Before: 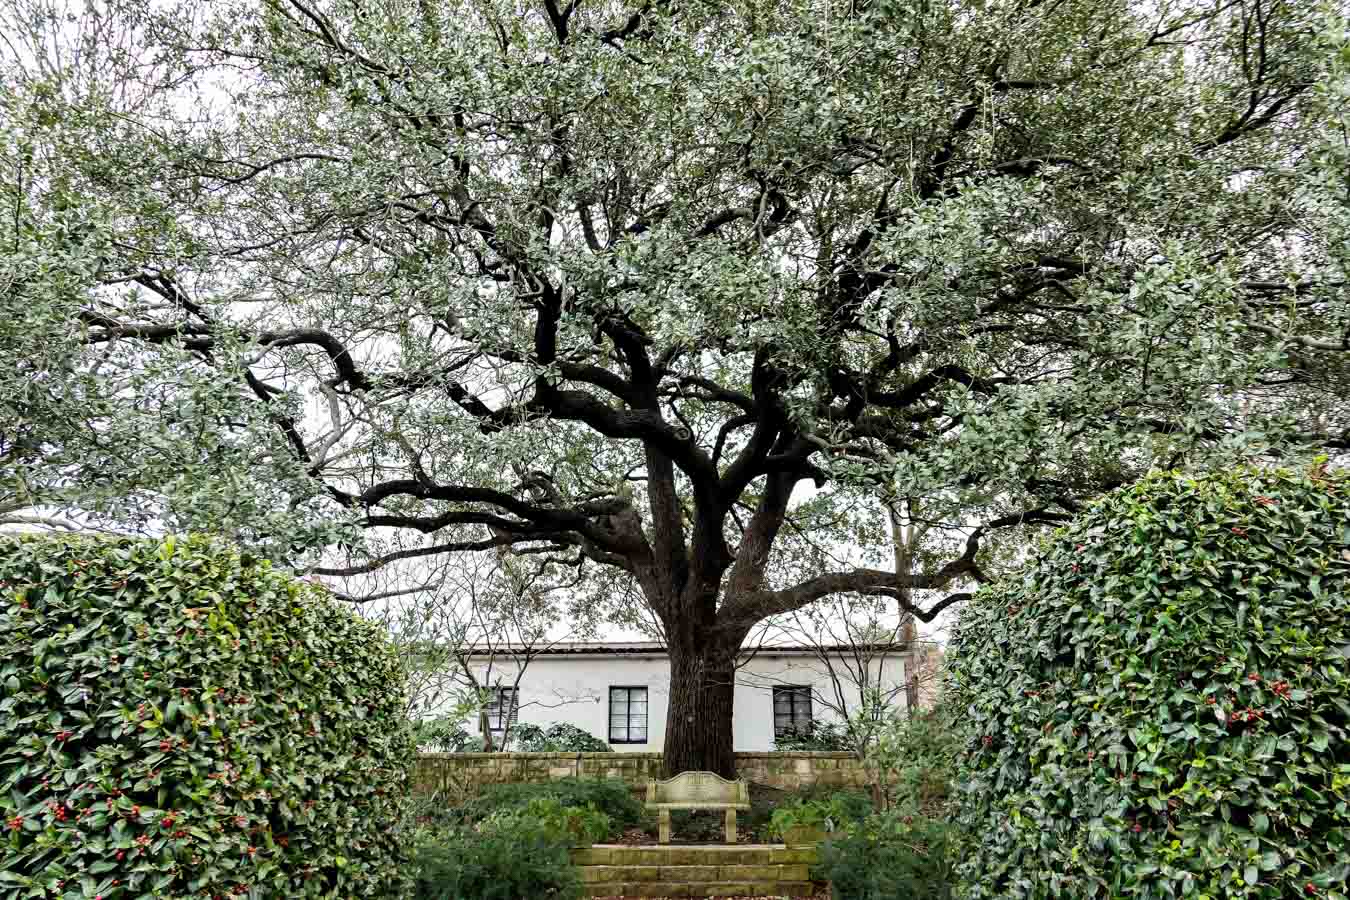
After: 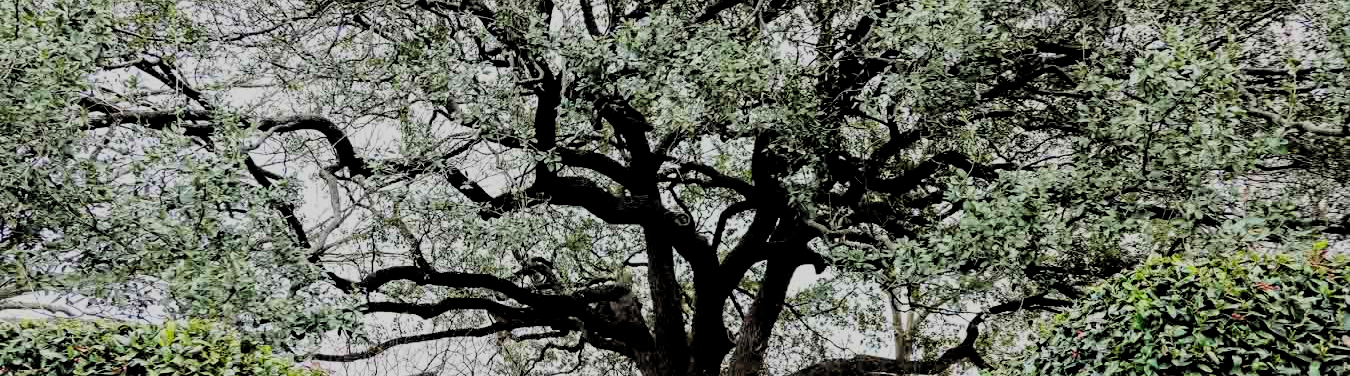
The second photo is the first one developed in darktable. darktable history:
crop and rotate: top 23.84%, bottom 34.294%
filmic rgb: black relative exposure -4.58 EV, white relative exposure 4.8 EV, threshold 3 EV, hardness 2.36, latitude 36.07%, contrast 1.048, highlights saturation mix 1.32%, shadows ↔ highlights balance 1.25%, color science v4 (2020), enable highlight reconstruction true
